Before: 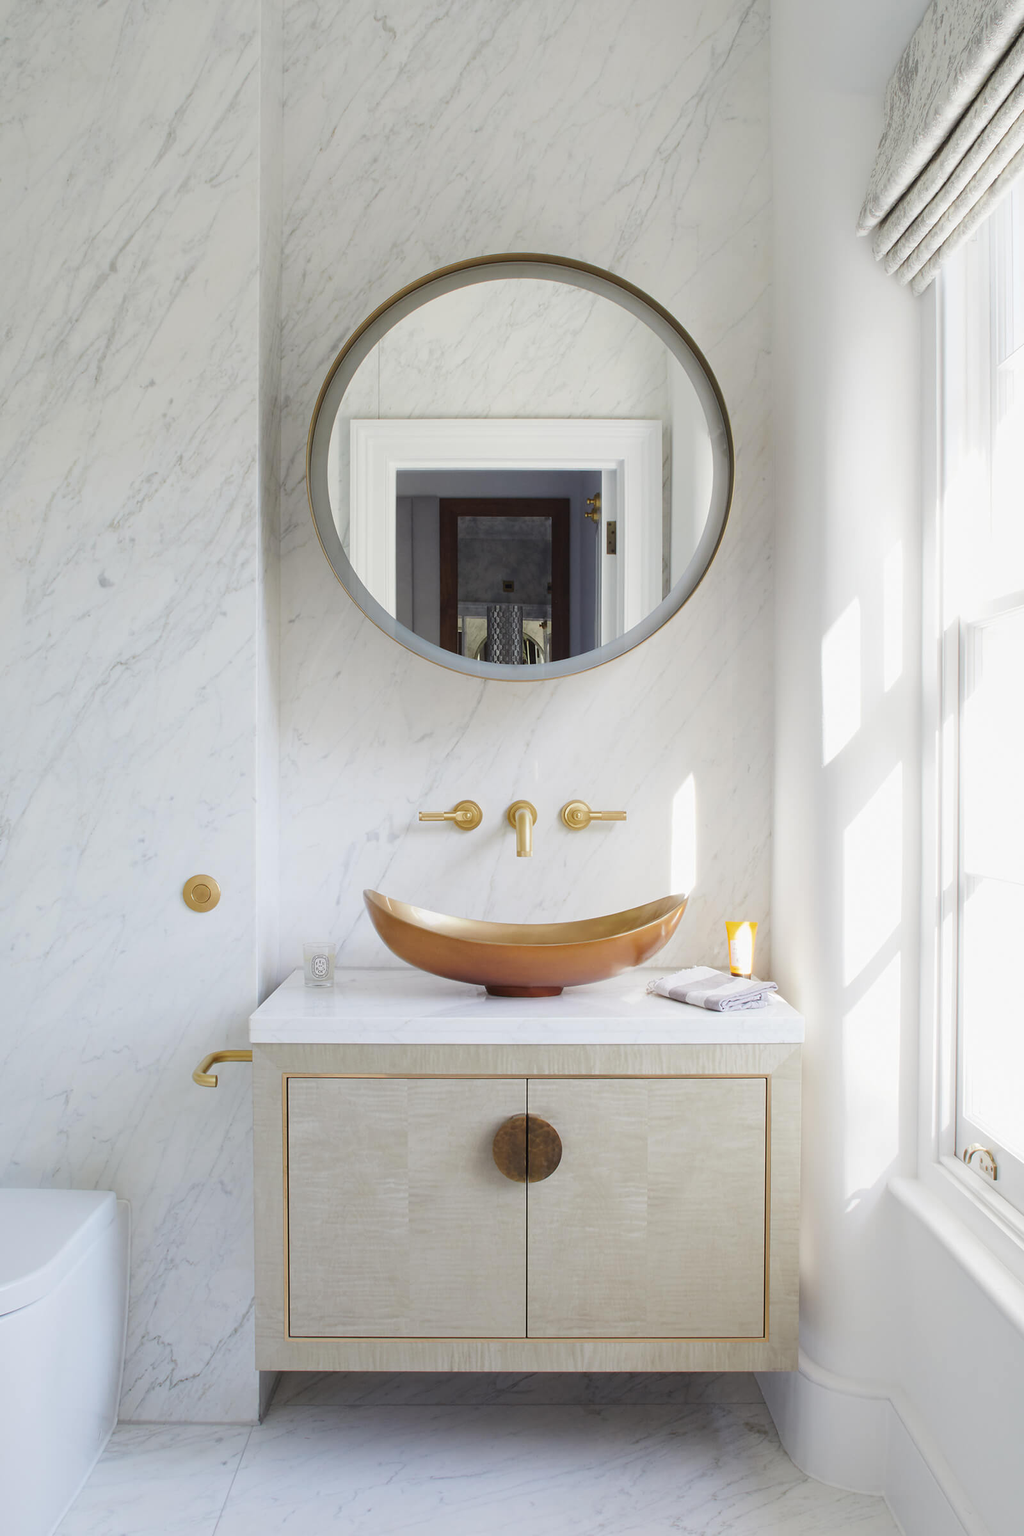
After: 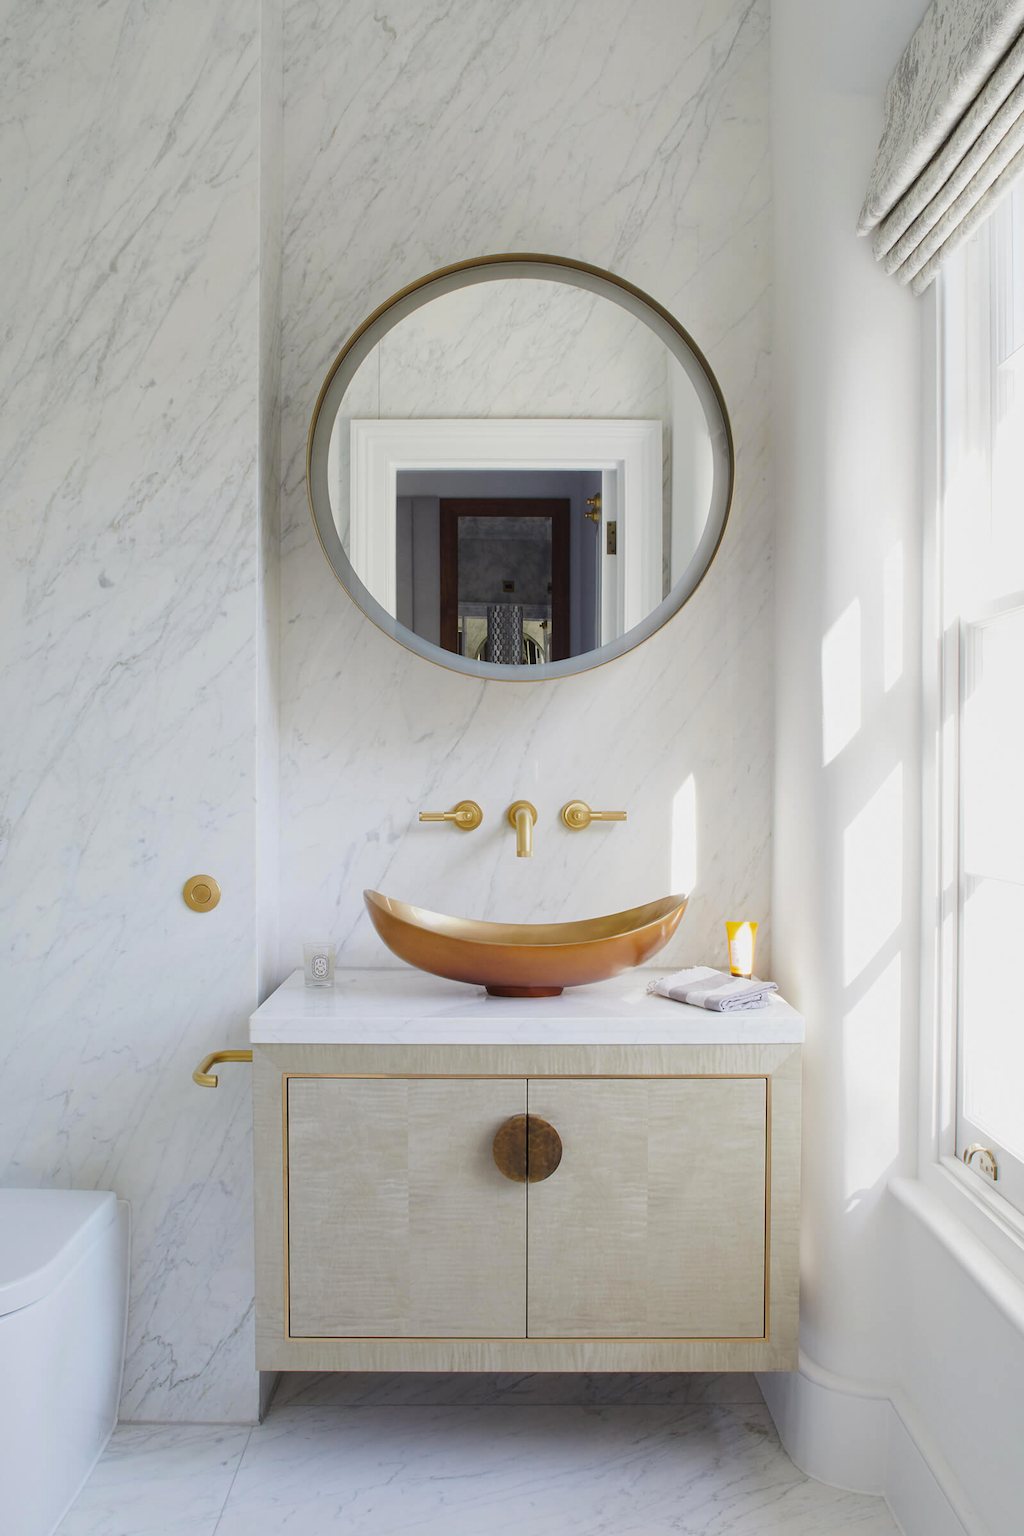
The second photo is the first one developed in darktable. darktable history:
exposure: exposure -0.153 EV, compensate highlight preservation false
color balance rgb: perceptual saturation grading › global saturation 10%, global vibrance 10%
local contrast: mode bilateral grid, contrast 10, coarseness 25, detail 110%, midtone range 0.2
